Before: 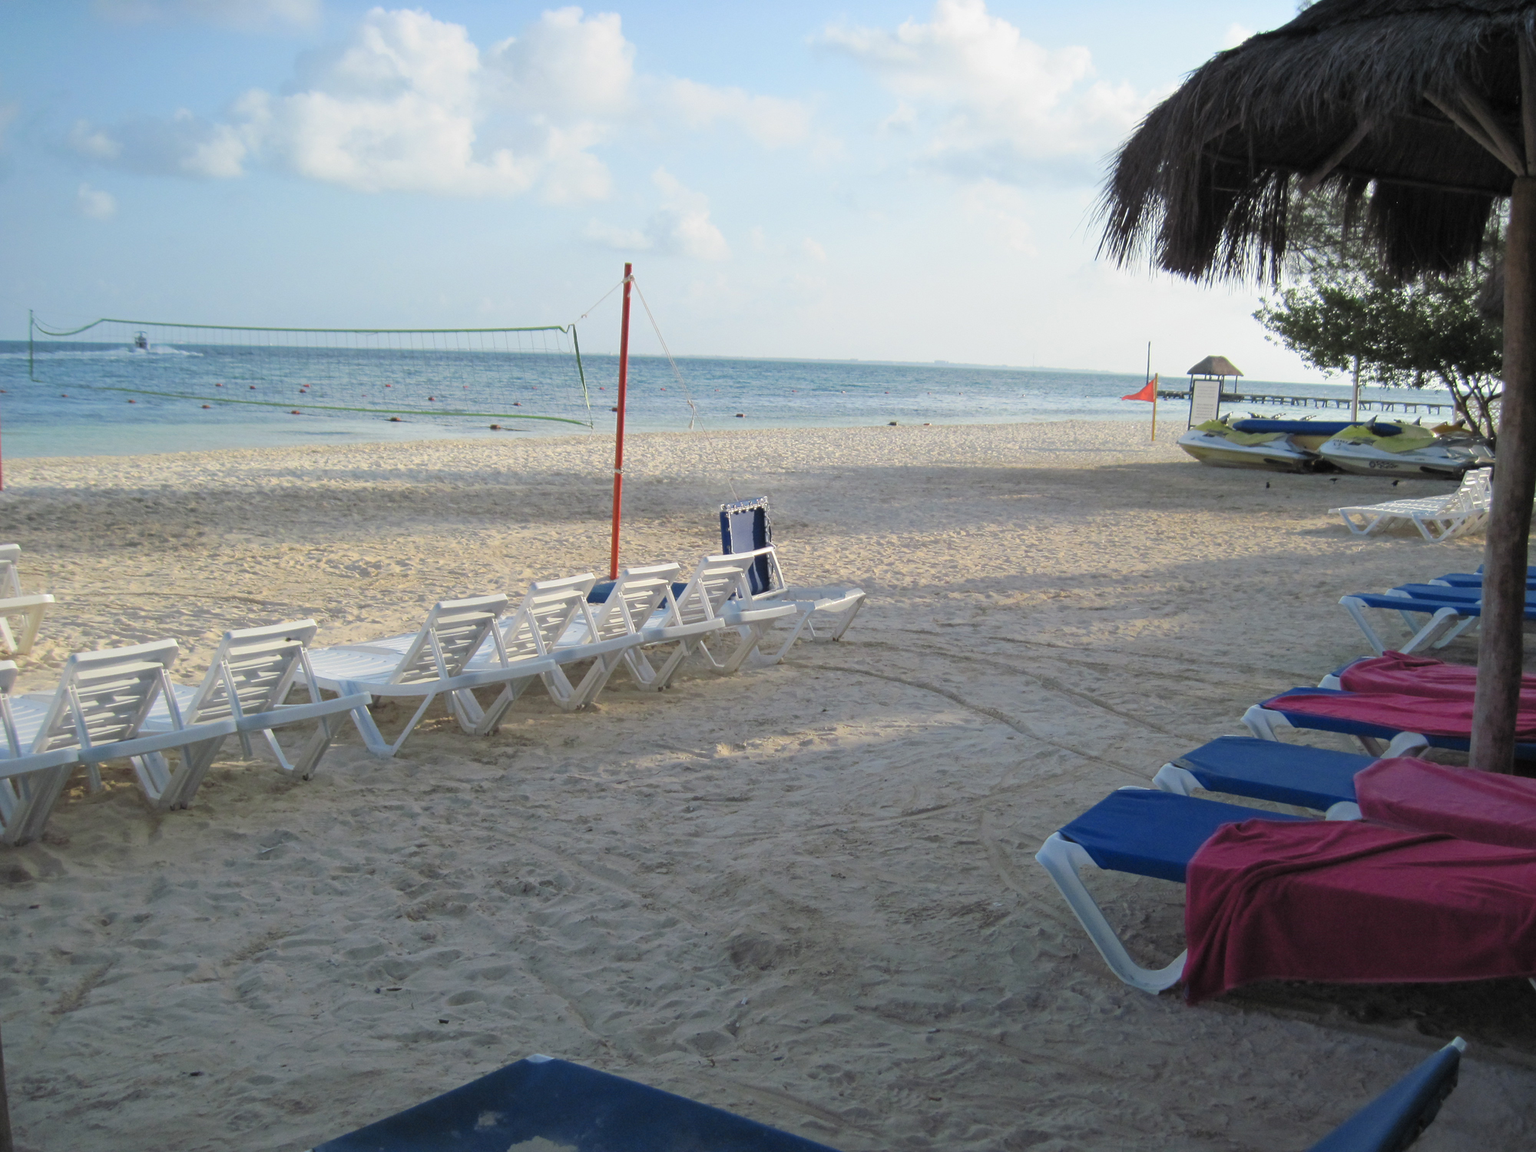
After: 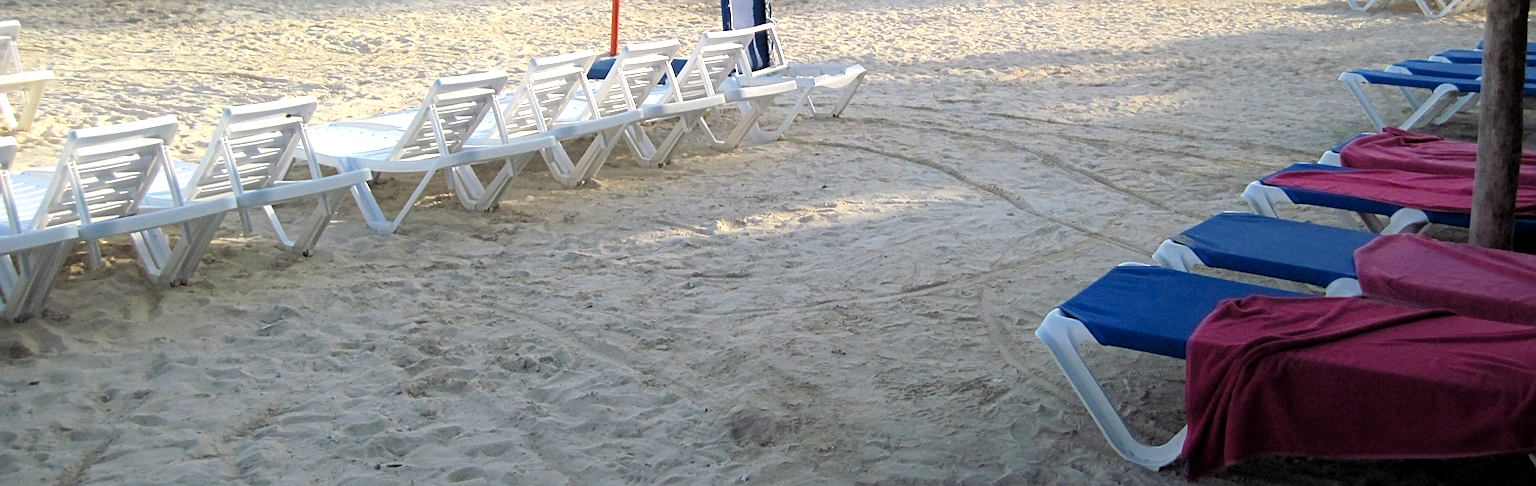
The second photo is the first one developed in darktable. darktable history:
crop: top 45.525%, bottom 12.271%
sharpen: on, module defaults
exposure: black level correction 0.007, exposure 0.159 EV, compensate highlight preservation false
tone equalizer: -8 EV -0.727 EV, -7 EV -0.73 EV, -6 EV -0.567 EV, -5 EV -0.383 EV, -3 EV 0.387 EV, -2 EV 0.6 EV, -1 EV 0.678 EV, +0 EV 0.752 EV, mask exposure compensation -0.497 EV
